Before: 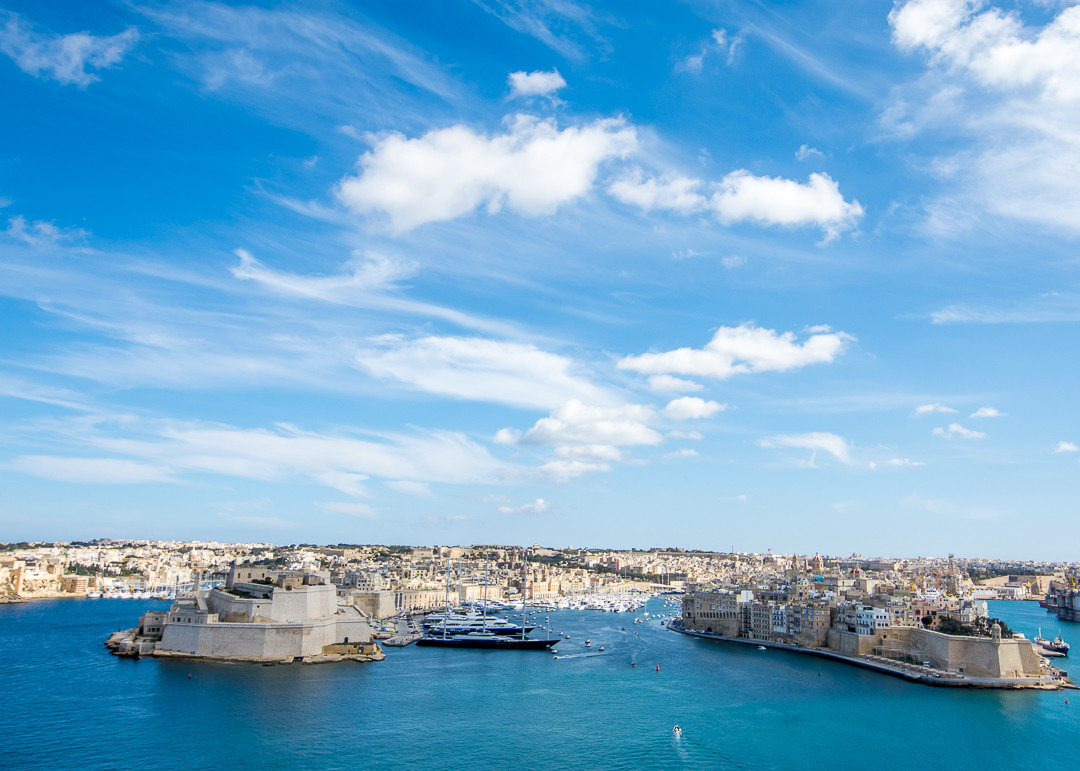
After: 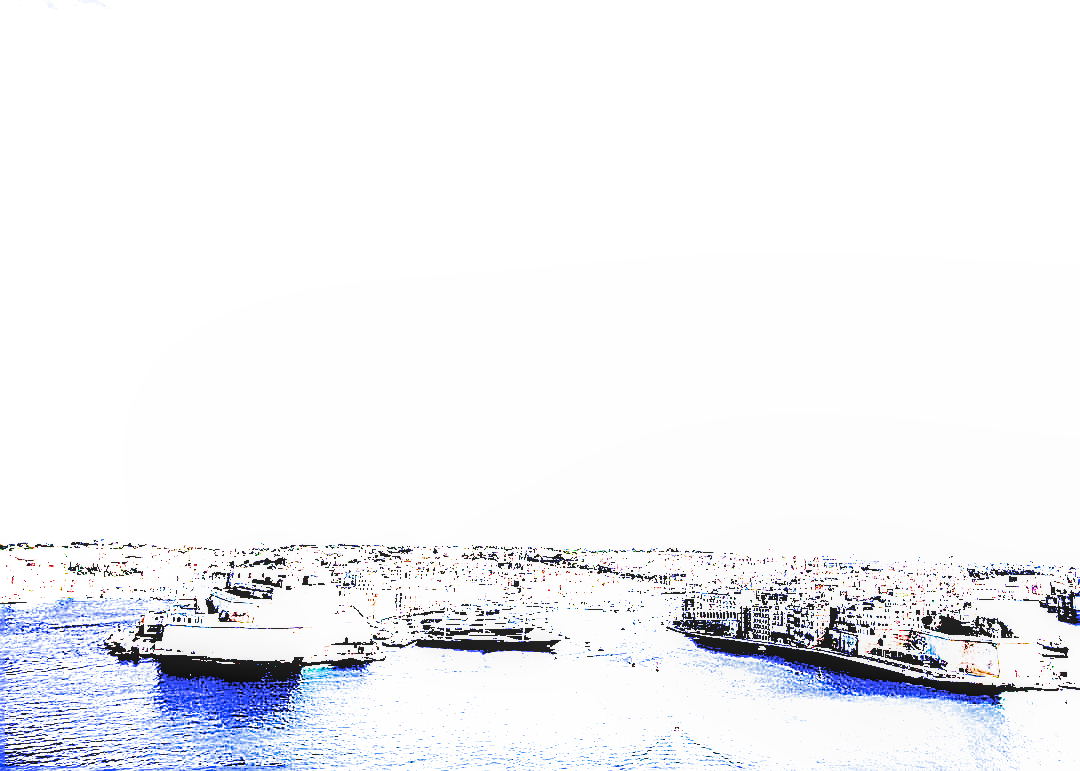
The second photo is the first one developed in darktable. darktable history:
exposure: black level correction 0.099, exposure 2.907 EV, compensate exposure bias true, compensate highlight preservation false
sharpen: on, module defaults
filmic rgb: middle gray luminance 13.82%, black relative exposure -2.06 EV, white relative exposure 3.08 EV, threshold 5.94 EV, target black luminance 0%, hardness 1.79, latitude 59.41%, contrast 1.745, highlights saturation mix 4.99%, shadows ↔ highlights balance -36.88%, enable highlight reconstruction true
local contrast: on, module defaults
